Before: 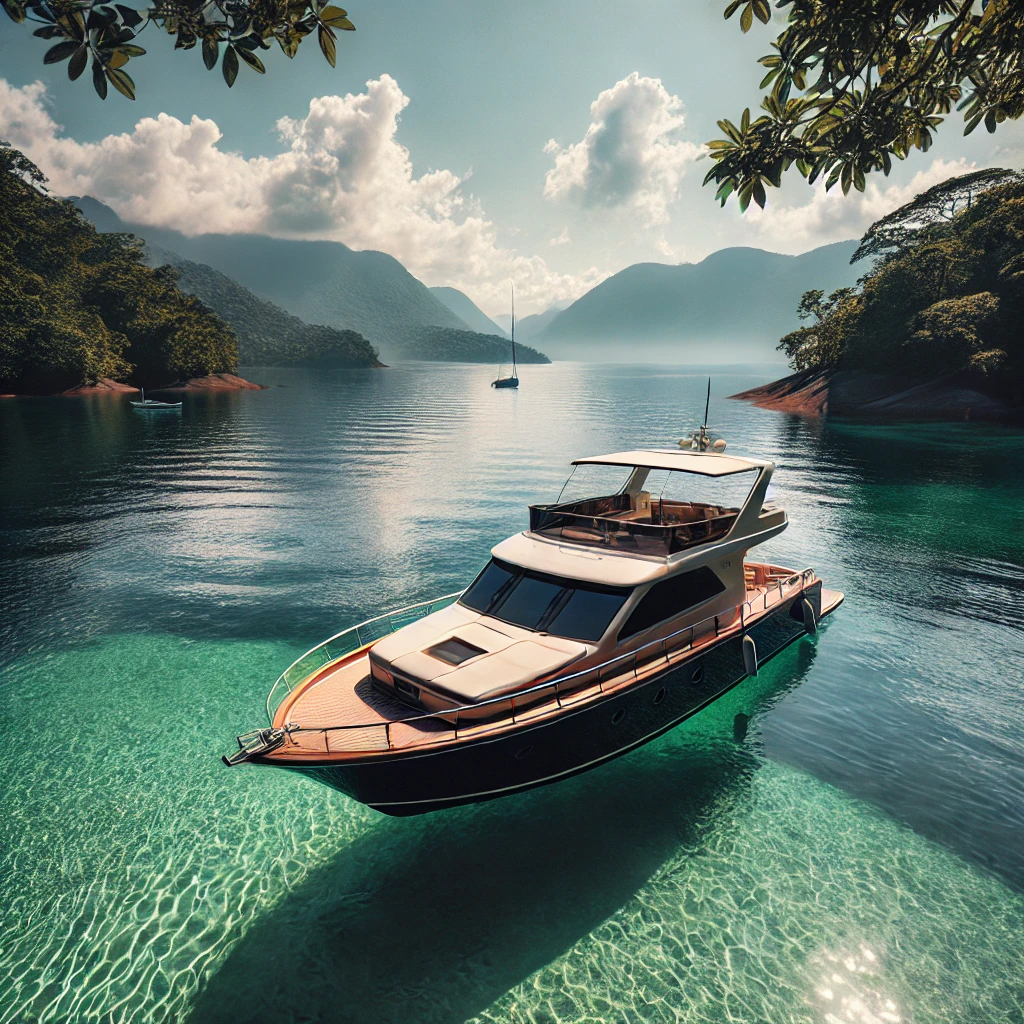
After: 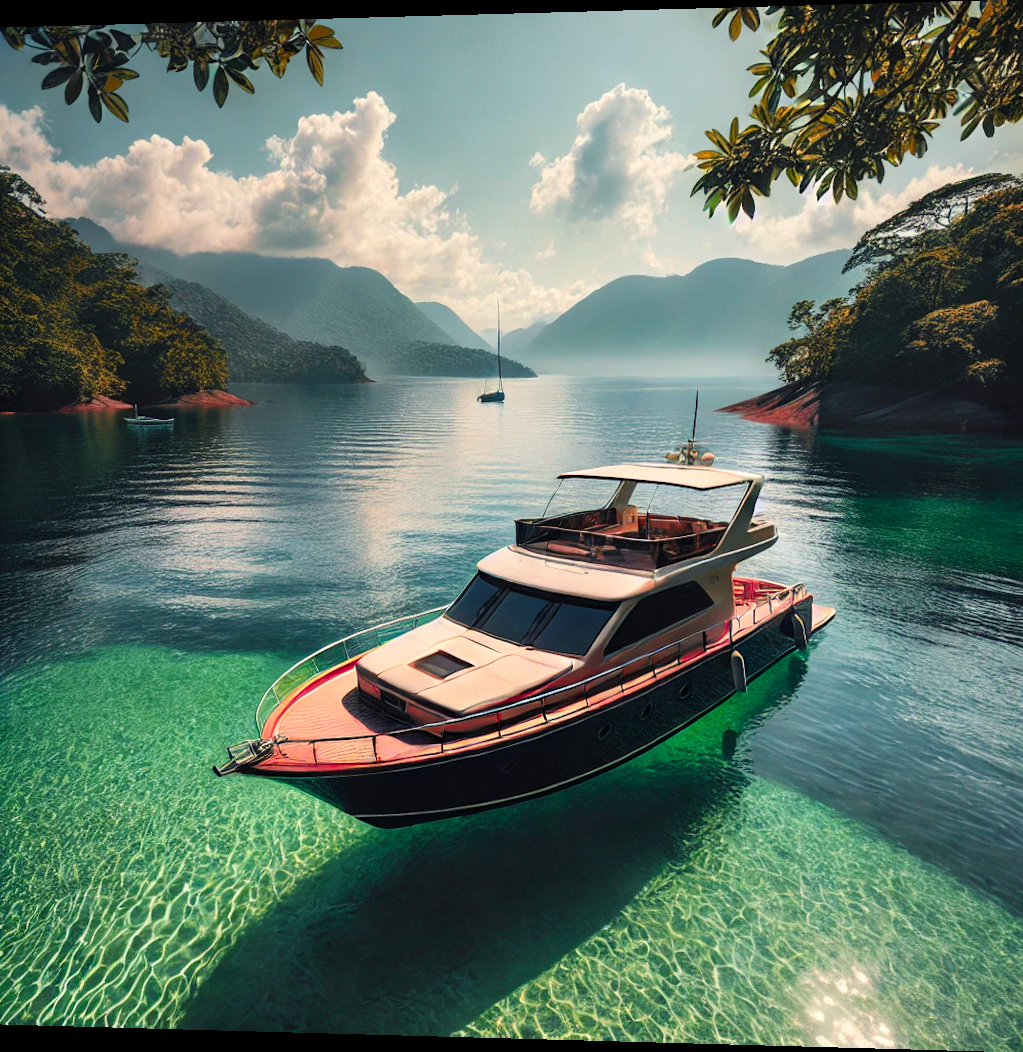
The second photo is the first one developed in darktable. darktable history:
rotate and perspective: lens shift (horizontal) -0.055, automatic cropping off
color zones: curves: ch1 [(0.24, 0.629) (0.75, 0.5)]; ch2 [(0.255, 0.454) (0.745, 0.491)], mix 102.12%
